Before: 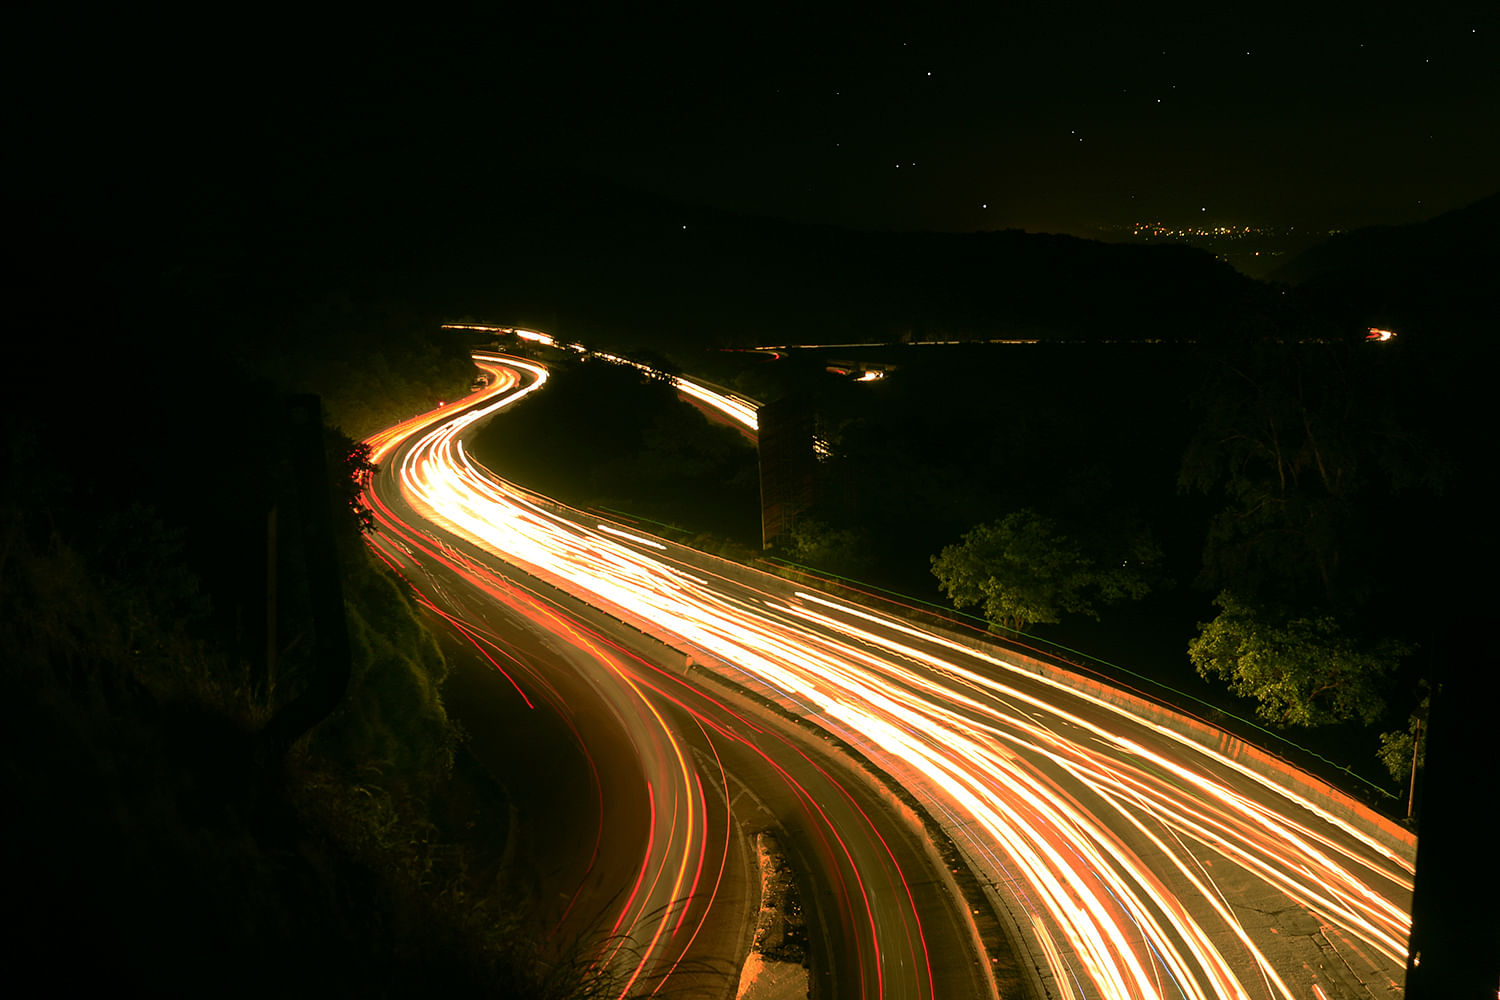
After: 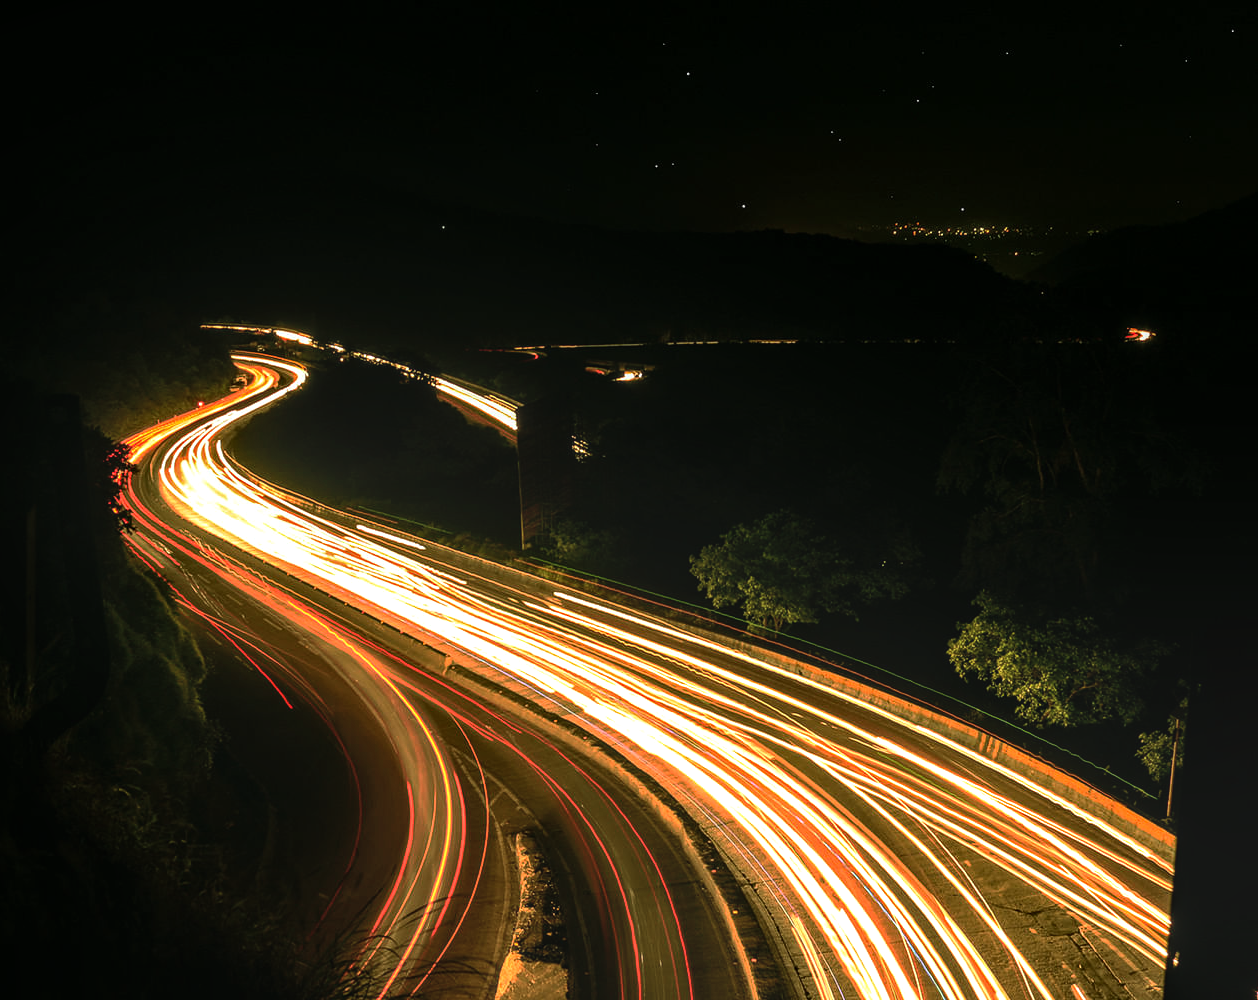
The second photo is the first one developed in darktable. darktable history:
tone equalizer: -8 EV -0.762 EV, -7 EV -0.73 EV, -6 EV -0.581 EV, -5 EV -0.409 EV, -3 EV 0.392 EV, -2 EV 0.6 EV, -1 EV 0.682 EV, +0 EV 0.751 EV, edges refinement/feathering 500, mask exposure compensation -1.57 EV, preserve details no
crop: left 16.12%
local contrast: highlights 2%, shadows 6%, detail 133%
